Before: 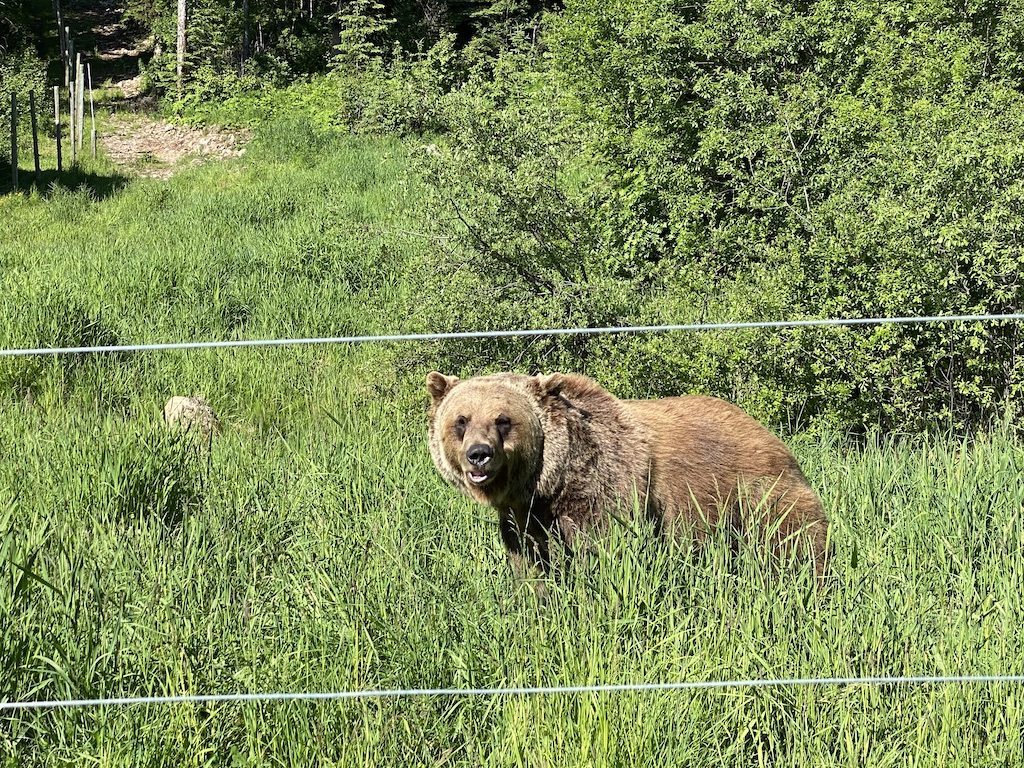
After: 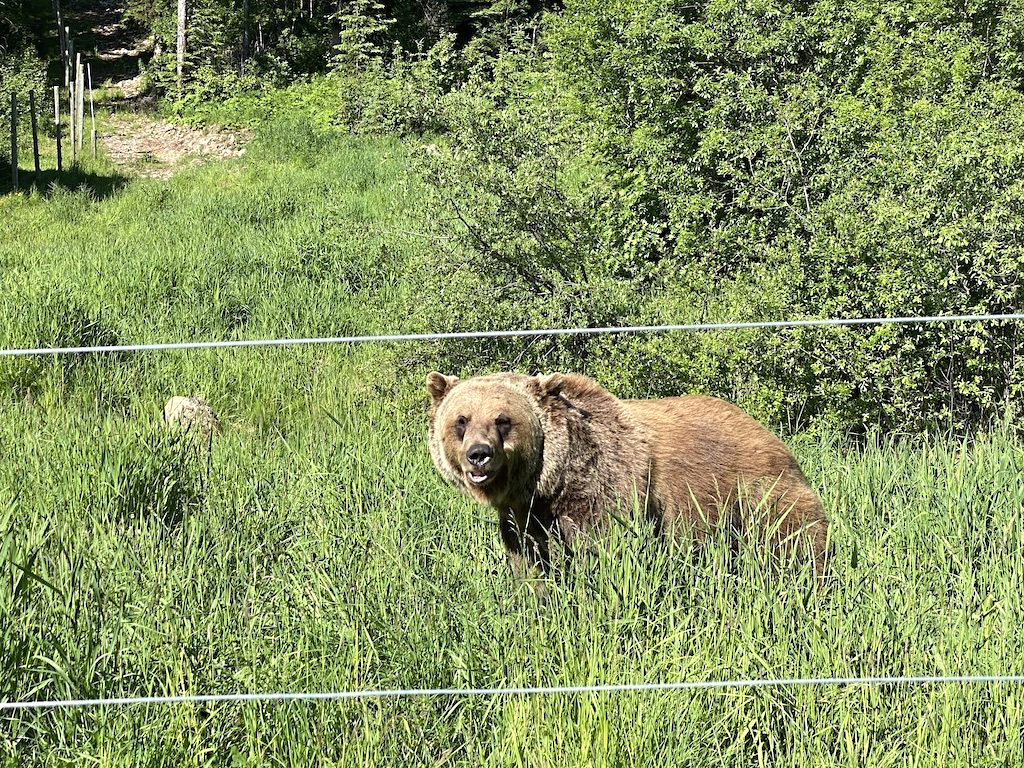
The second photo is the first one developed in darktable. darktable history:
sharpen: radius 5.325, amount 0.312, threshold 26.433
exposure: exposure 0.15 EV, compensate highlight preservation false
